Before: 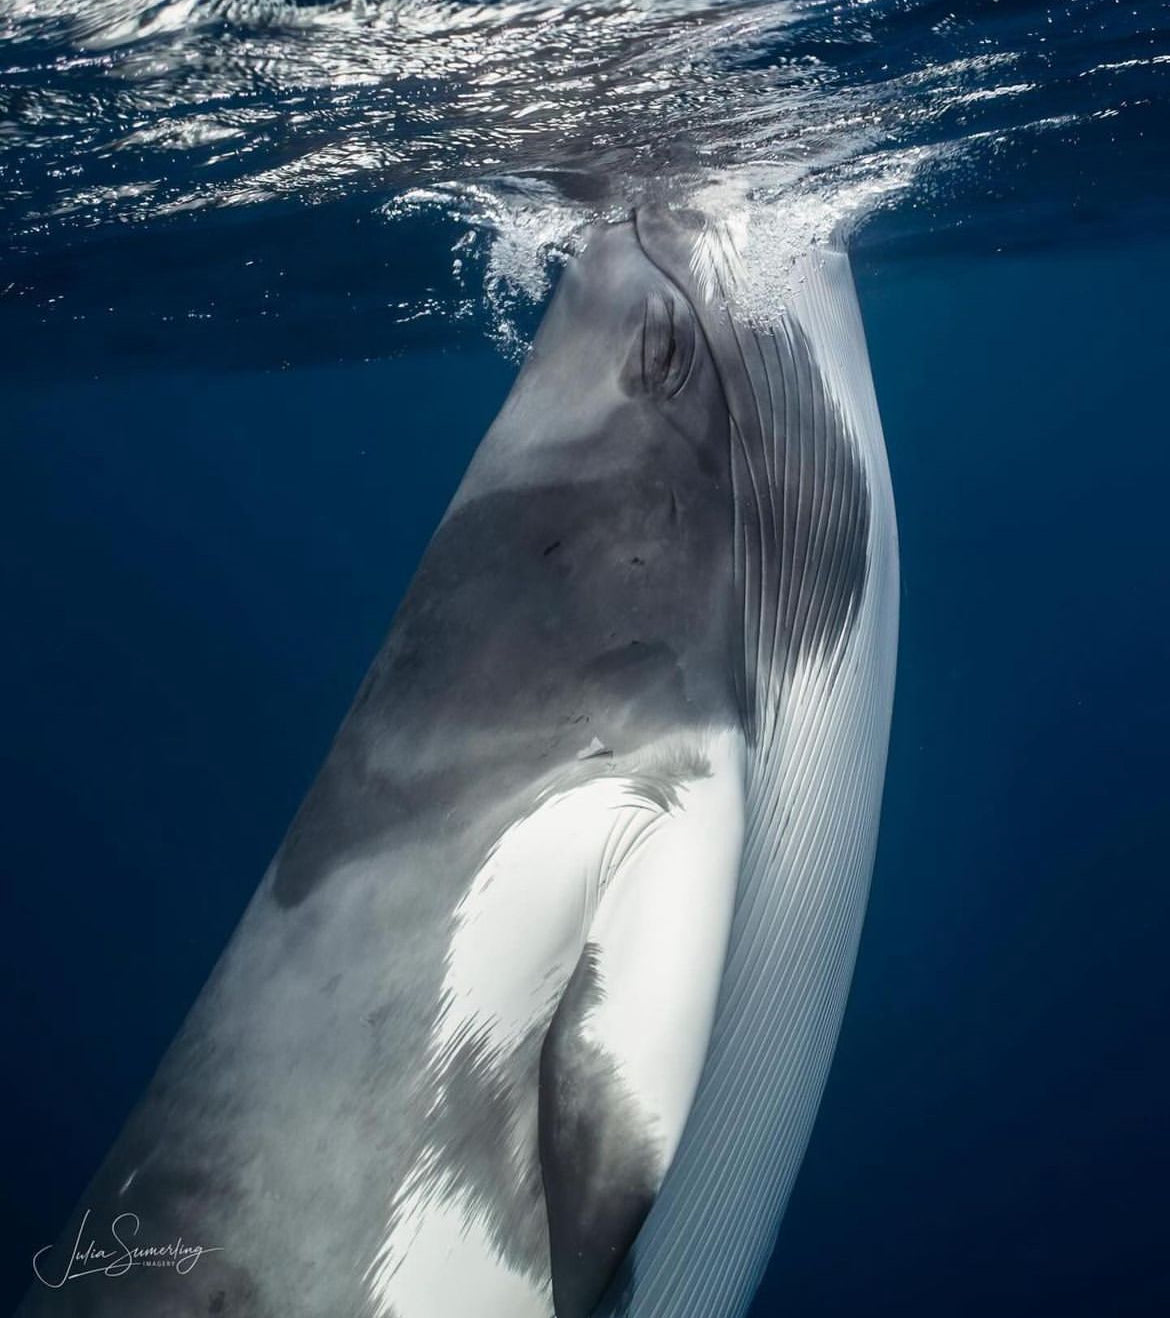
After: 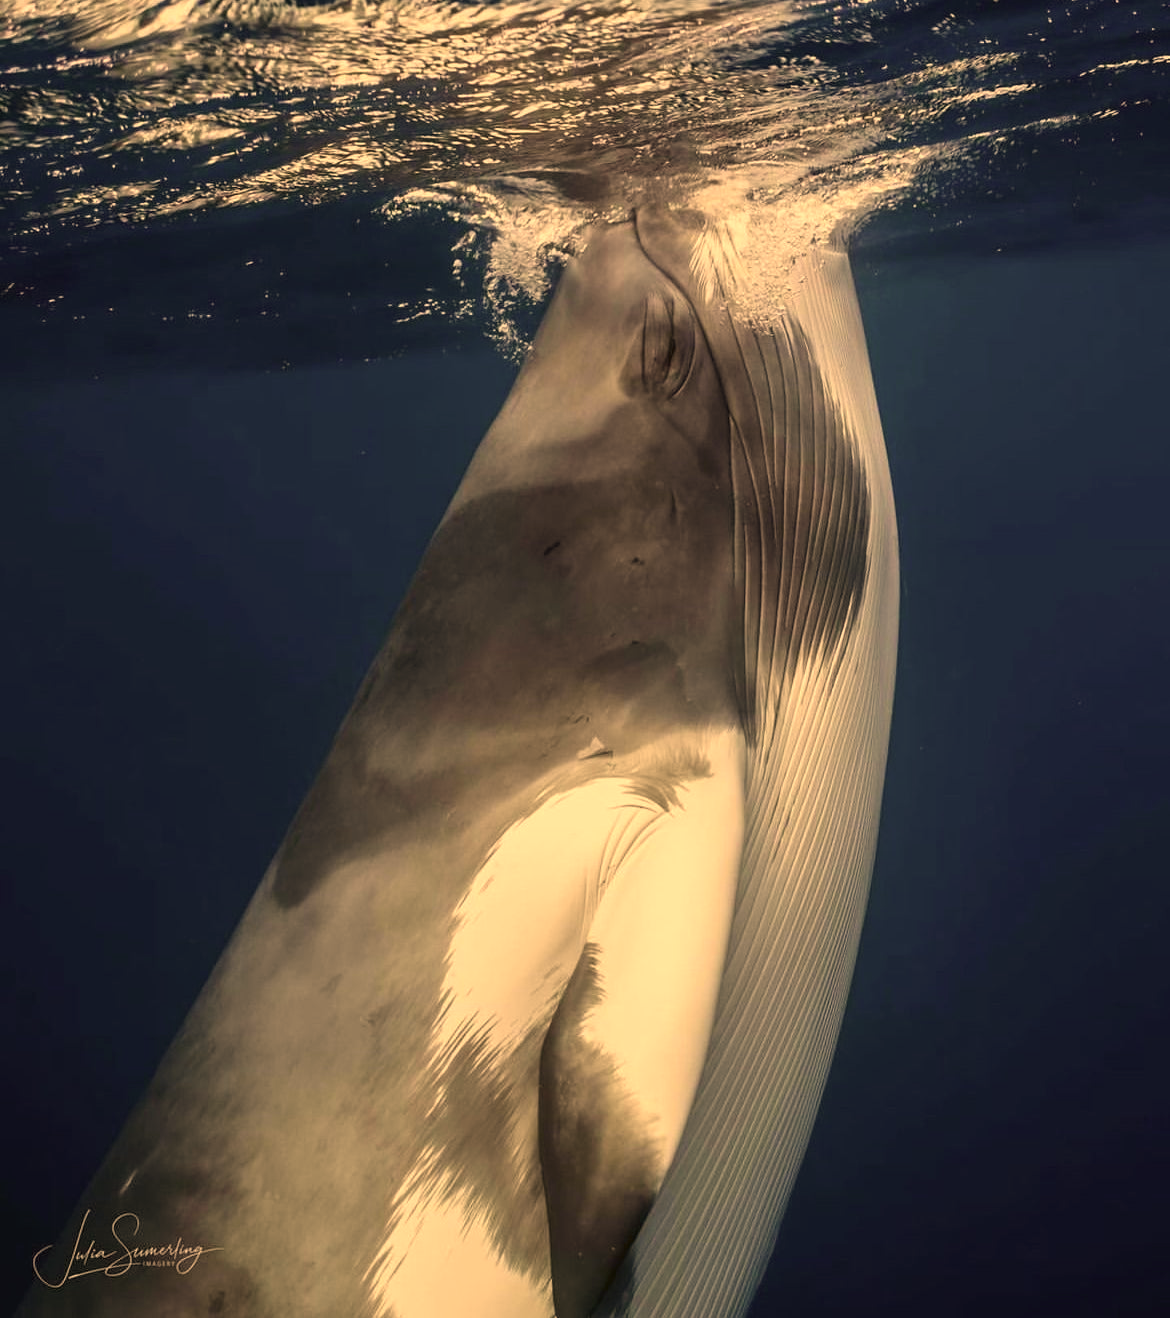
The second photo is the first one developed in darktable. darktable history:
color correction: highlights a* 17.94, highlights b* 35.39, shadows a* 1.48, shadows b* 6.42, saturation 1.01
white balance: red 1.045, blue 0.932
